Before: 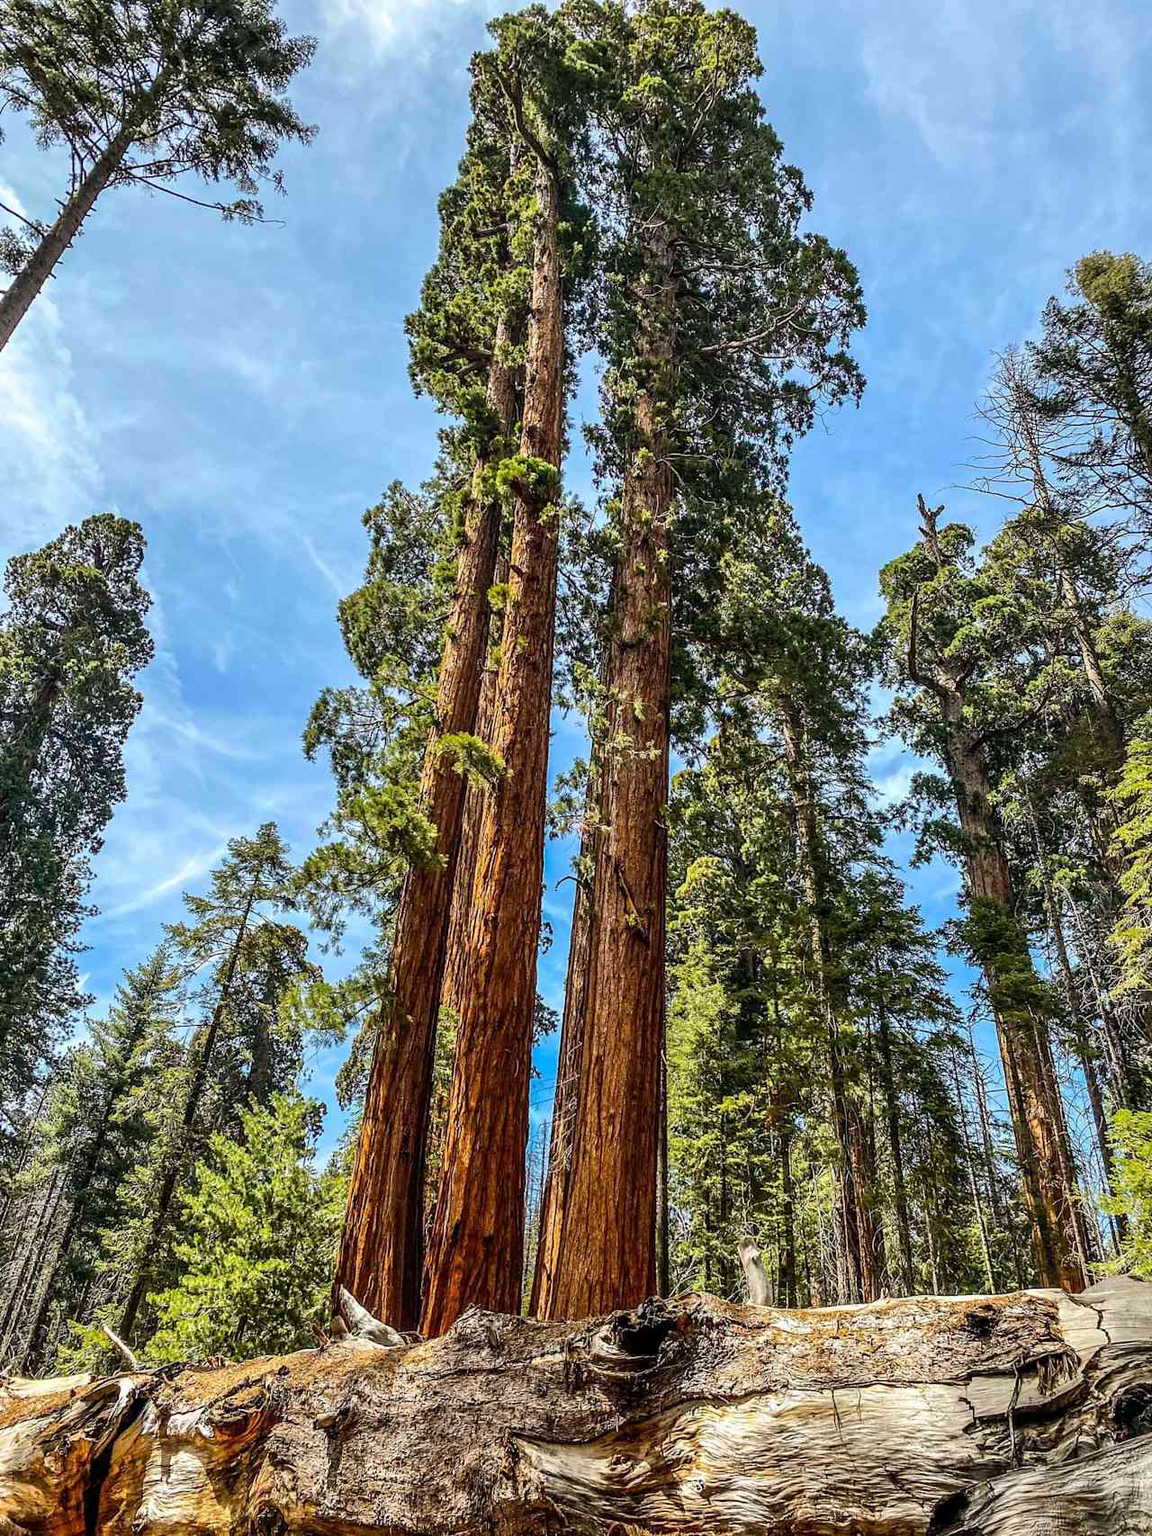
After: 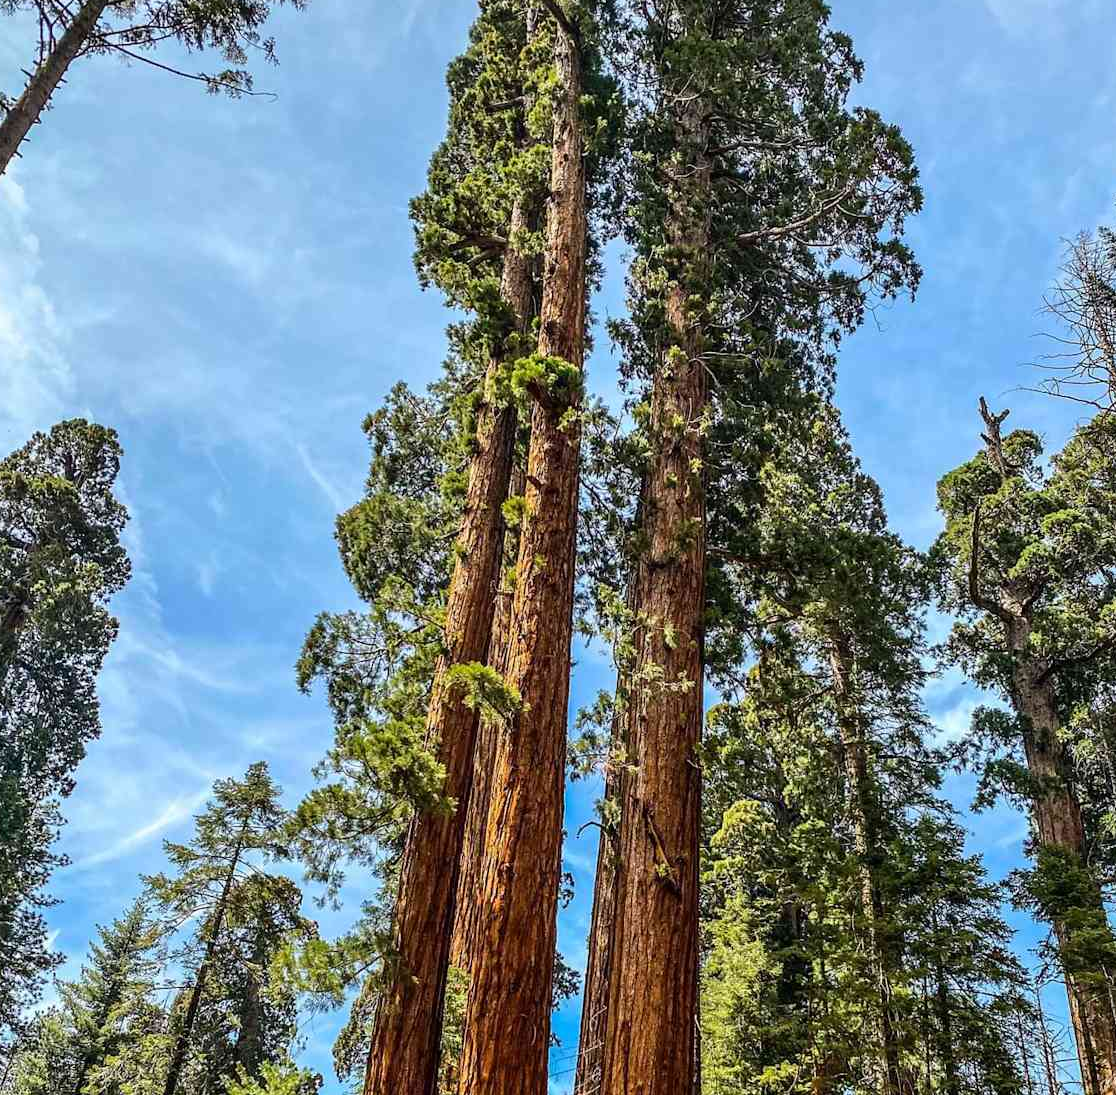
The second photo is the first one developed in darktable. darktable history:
crop: left 3.148%, top 8.91%, right 9.624%, bottom 26.89%
